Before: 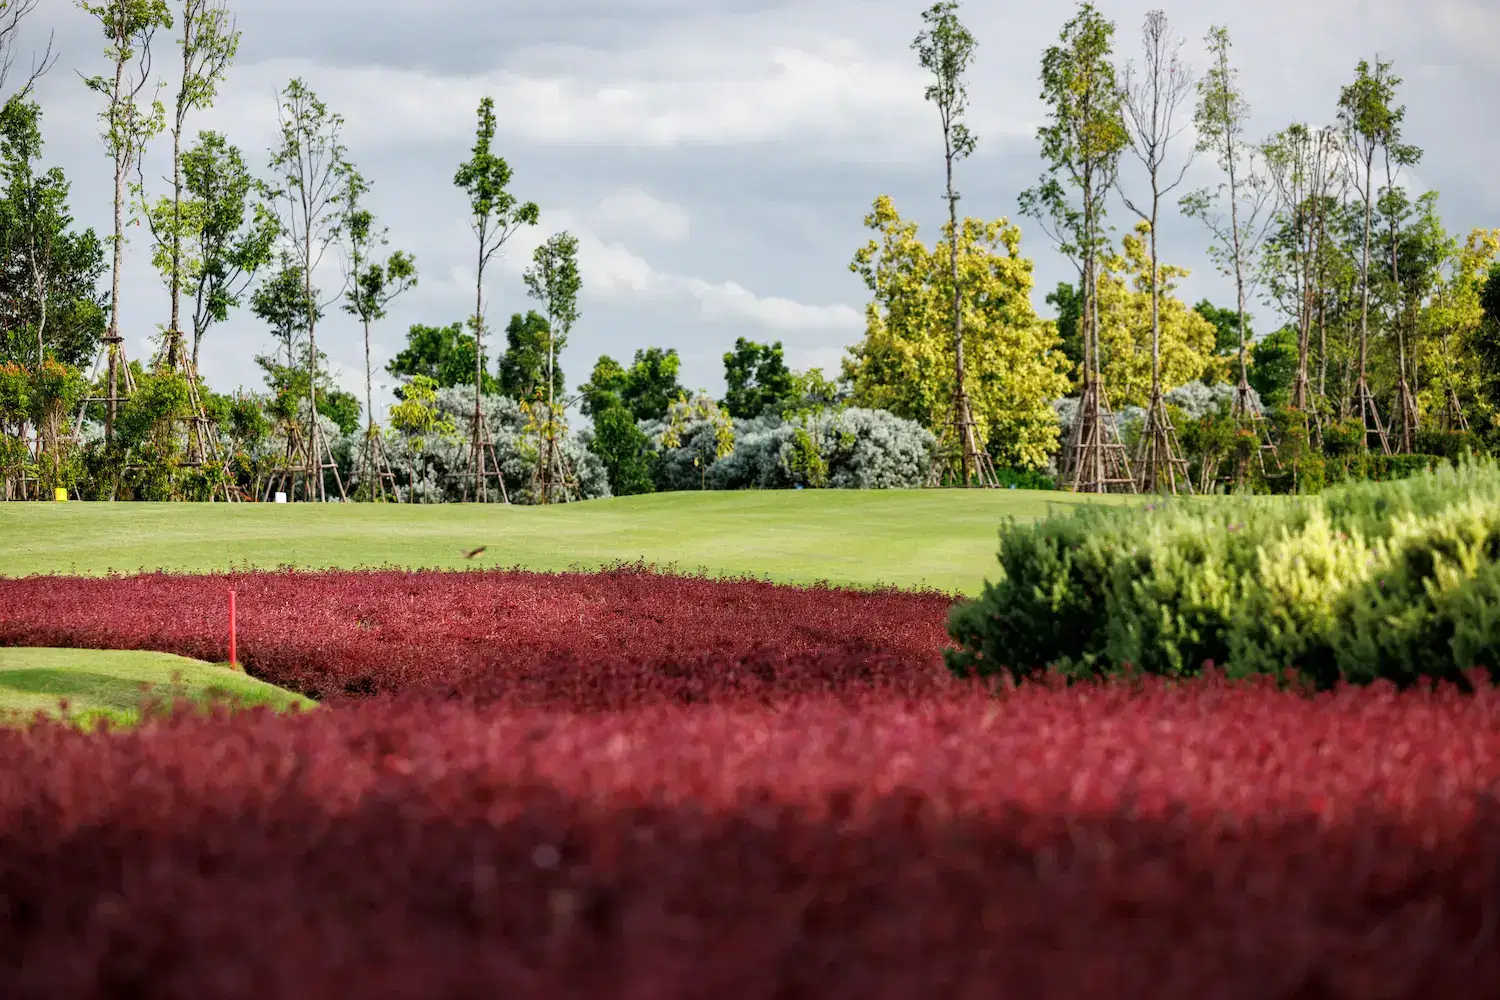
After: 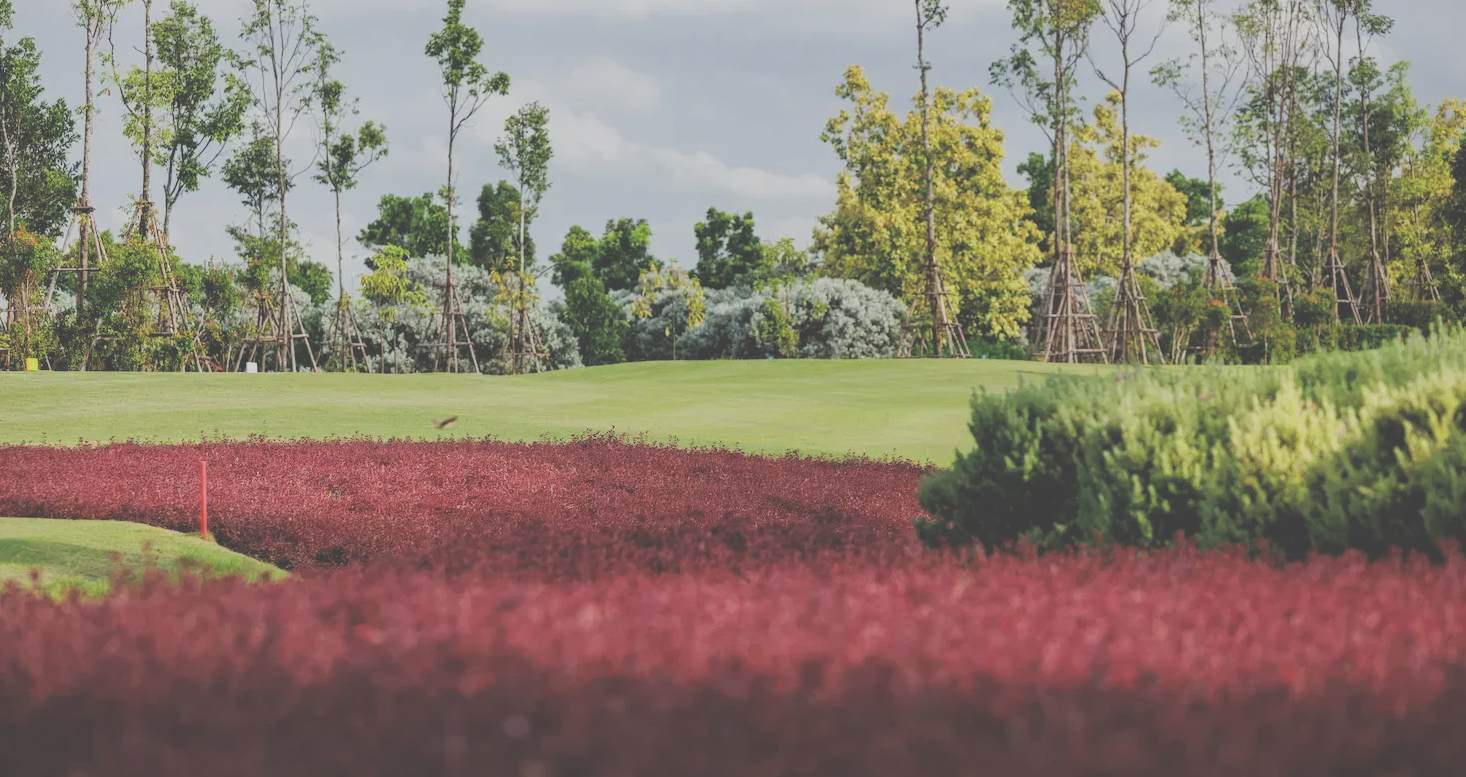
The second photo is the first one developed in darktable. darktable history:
crop and rotate: left 1.944%, top 13.018%, right 0.3%, bottom 9.201%
filmic rgb: black relative exposure -7.65 EV, white relative exposure 4.56 EV, hardness 3.61
exposure: black level correction -0.063, exposure -0.049 EV, compensate exposure bias true, compensate highlight preservation false
